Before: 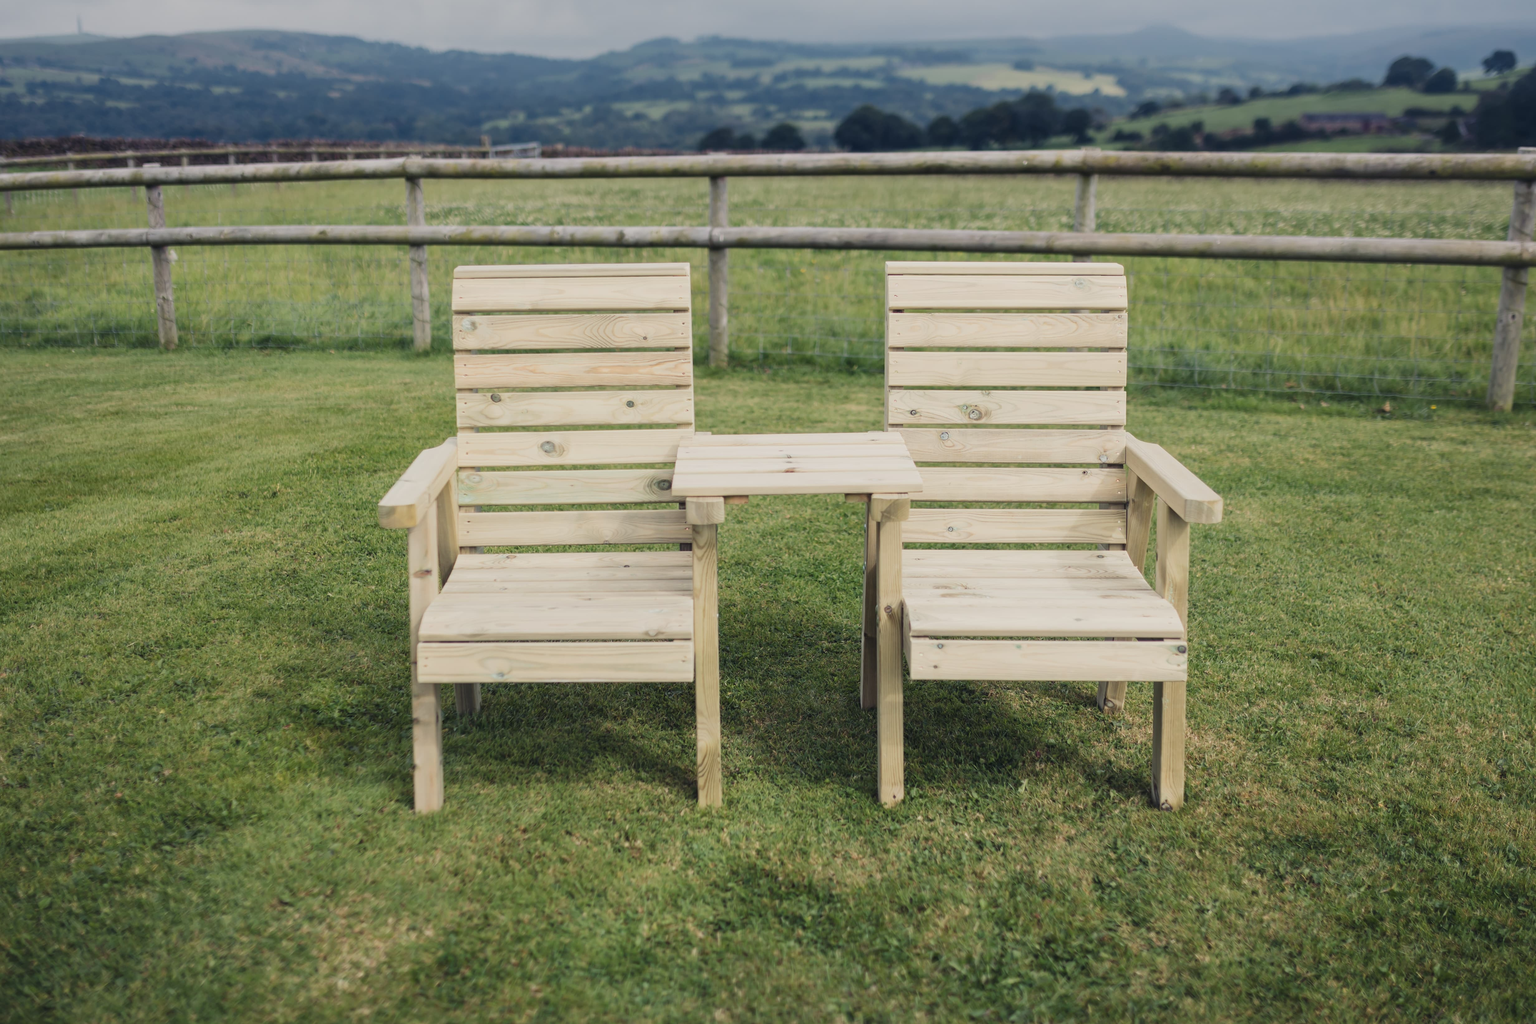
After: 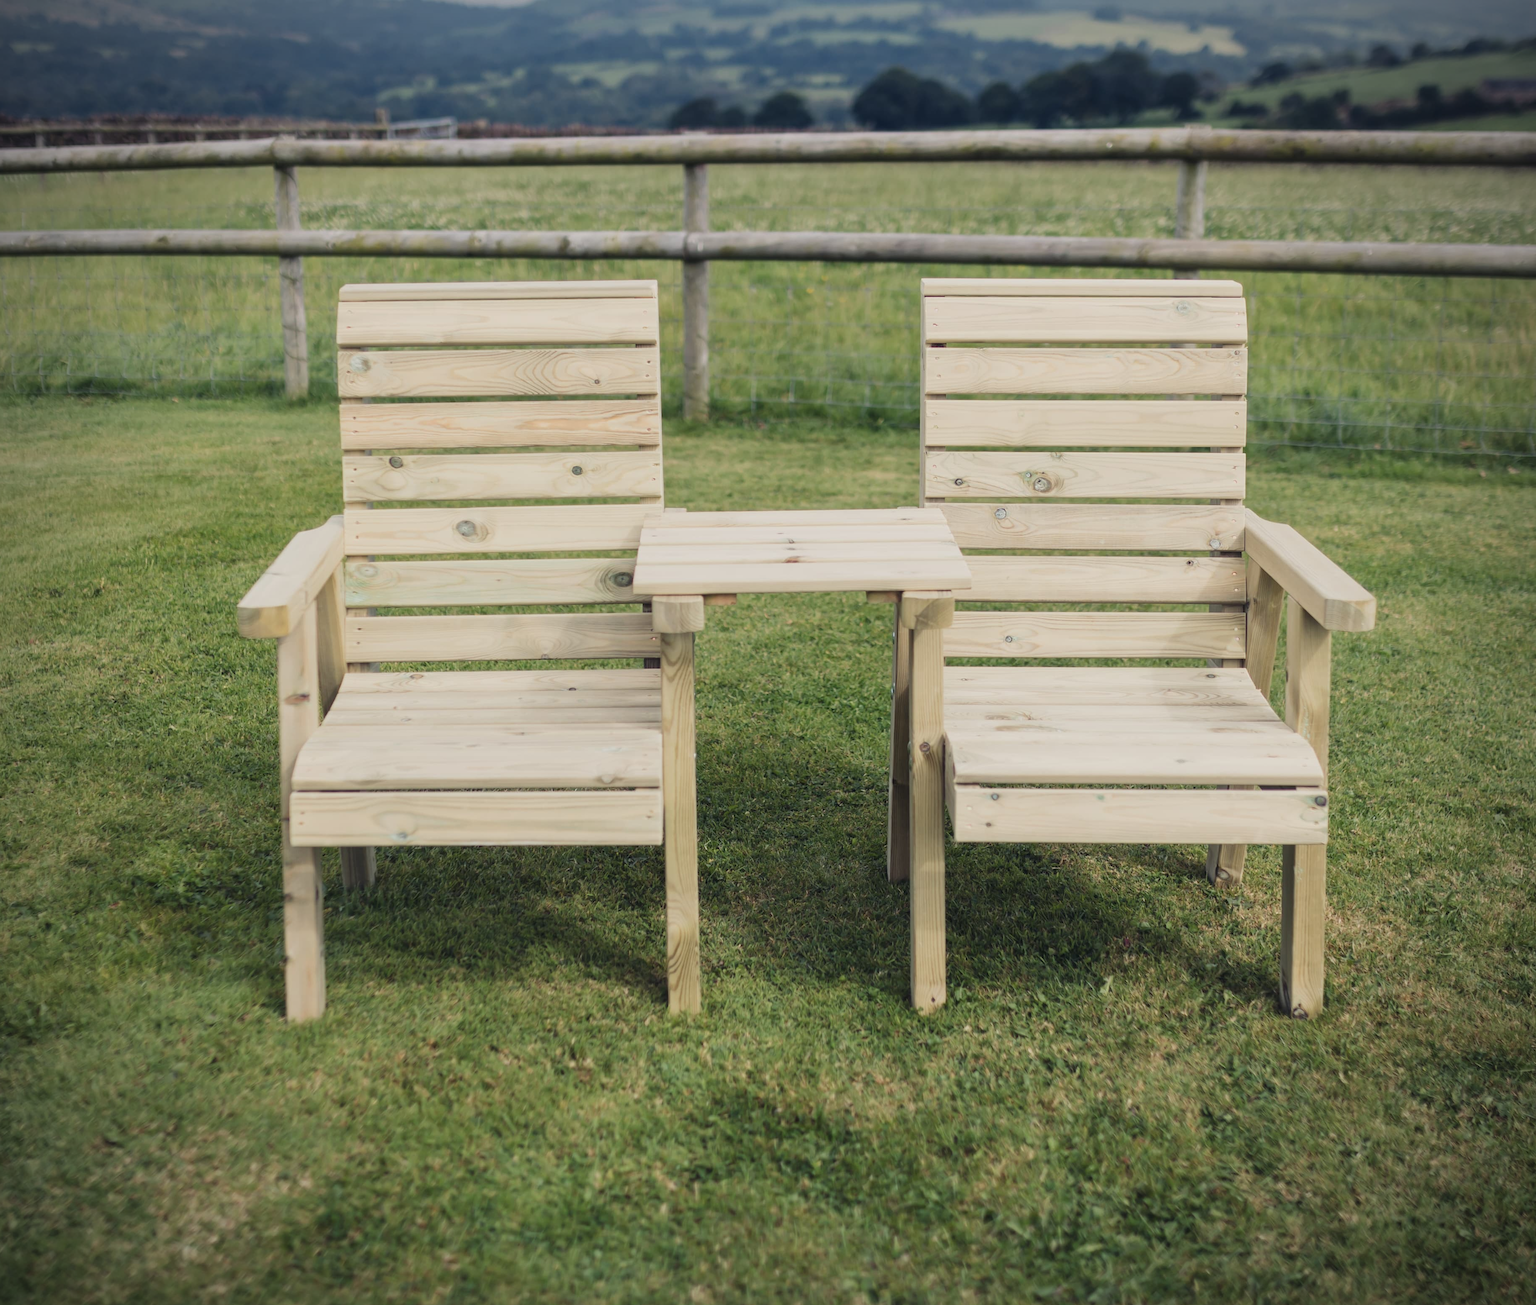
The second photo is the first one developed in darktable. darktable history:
crop and rotate: left 13.177%, top 5.388%, right 12.618%
vignetting: brightness -0.578, saturation -0.253, unbound false
